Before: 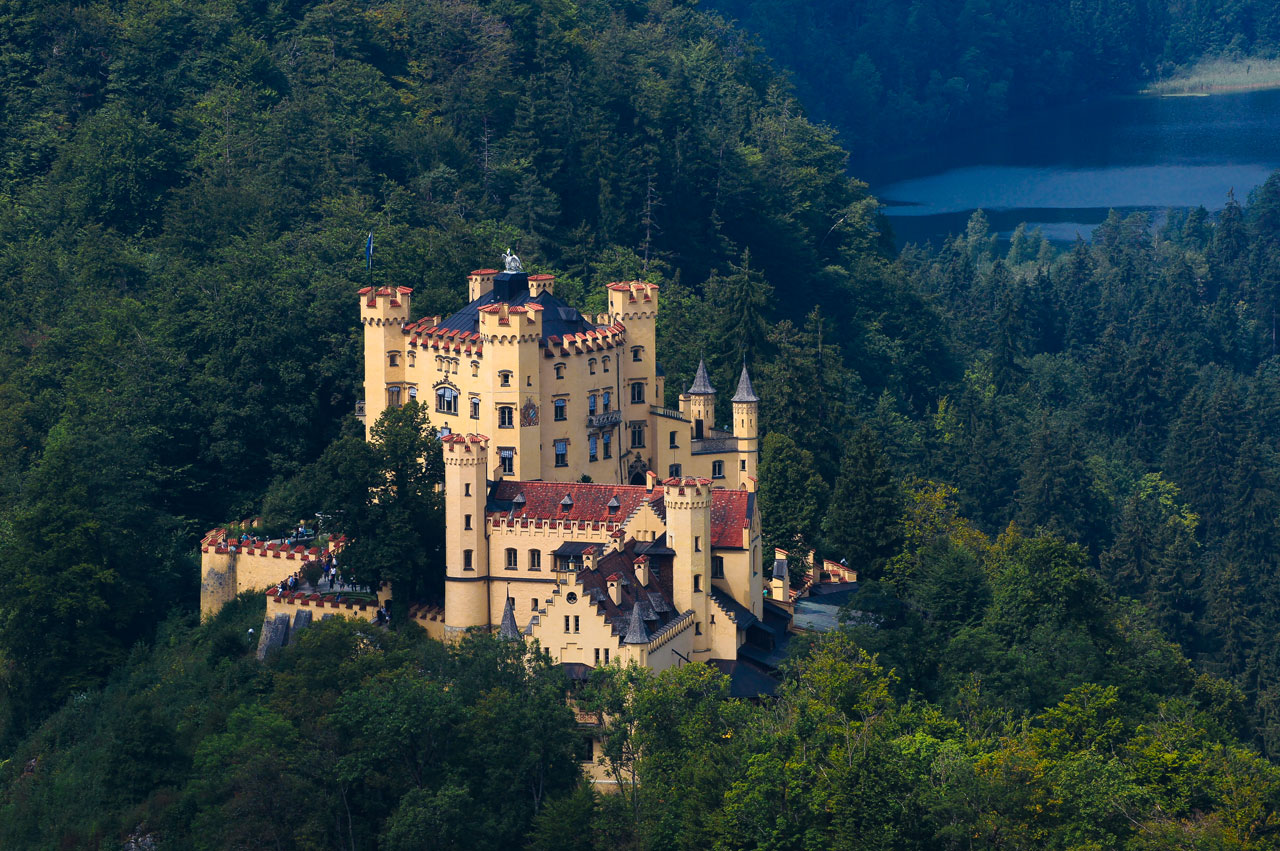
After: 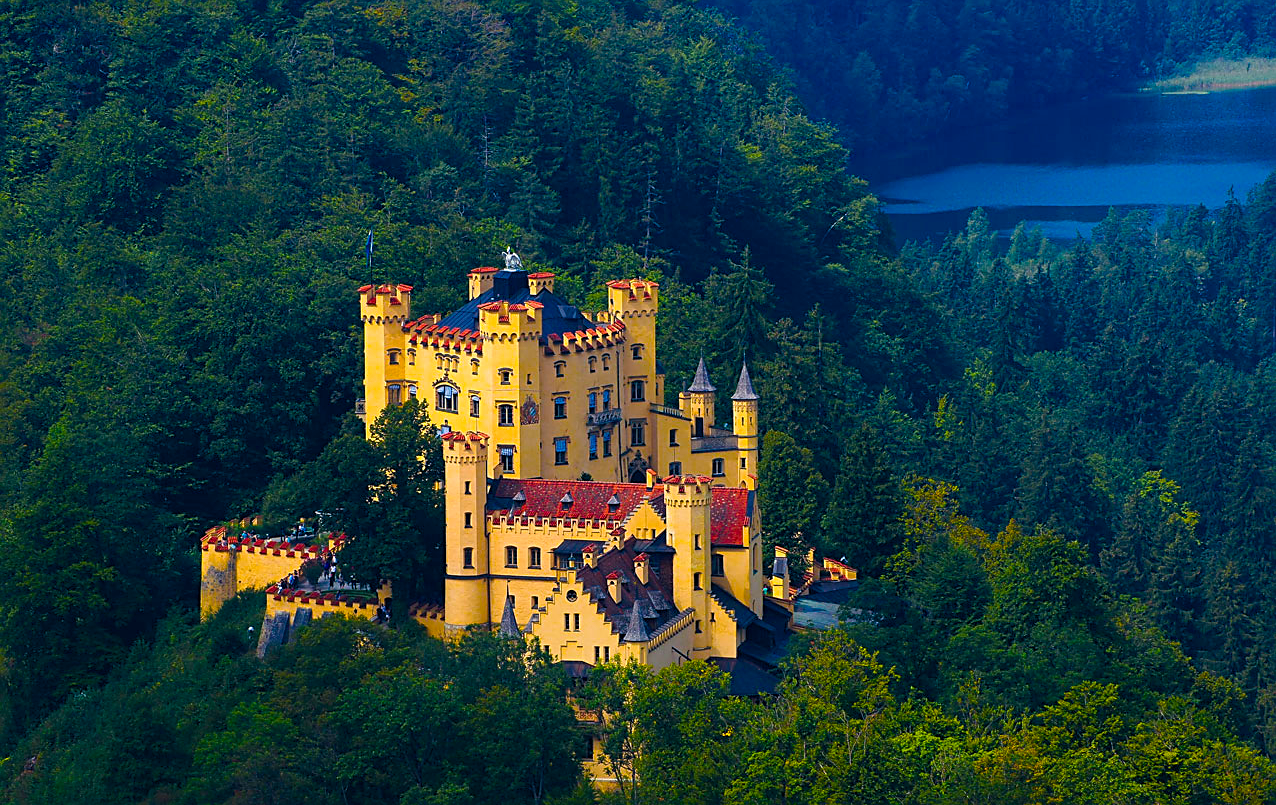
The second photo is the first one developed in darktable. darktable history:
crop: top 0.327%, right 0.261%, bottom 5.072%
color balance rgb: linear chroma grading › global chroma 22.518%, perceptual saturation grading › global saturation 29.554%, global vibrance 34.584%
sharpen: on, module defaults
